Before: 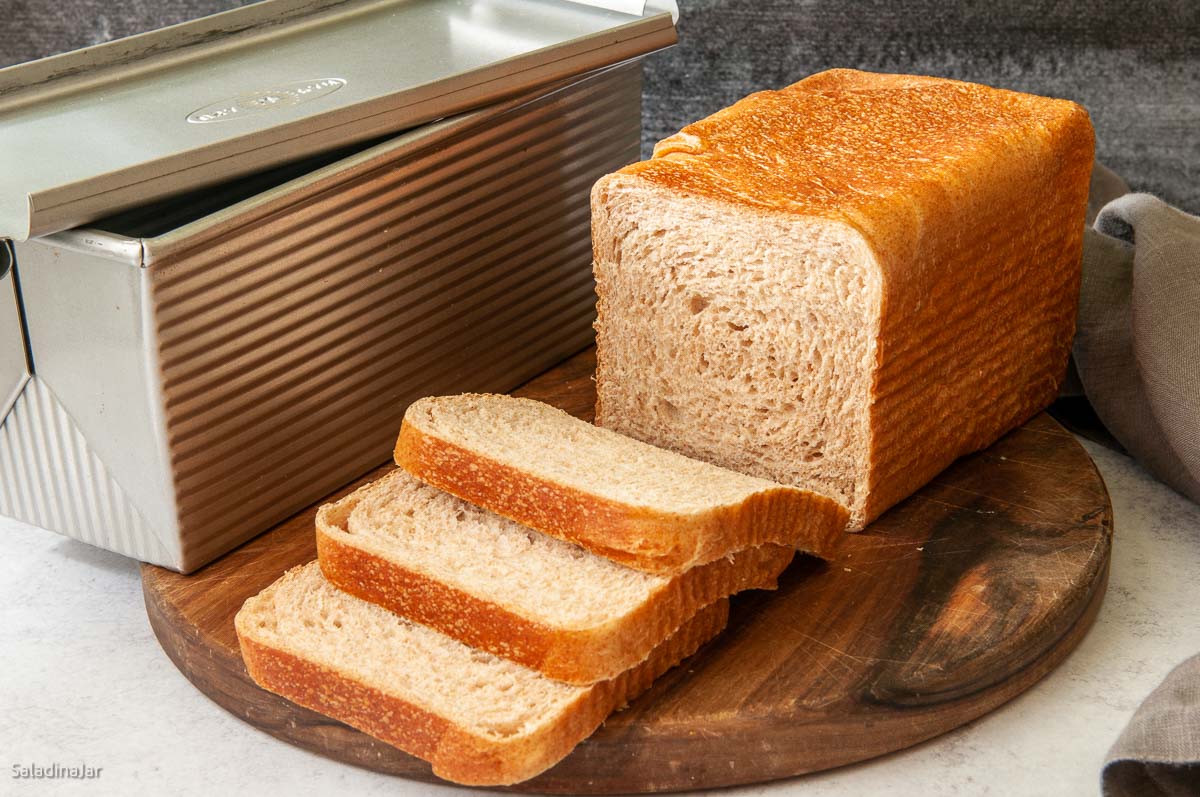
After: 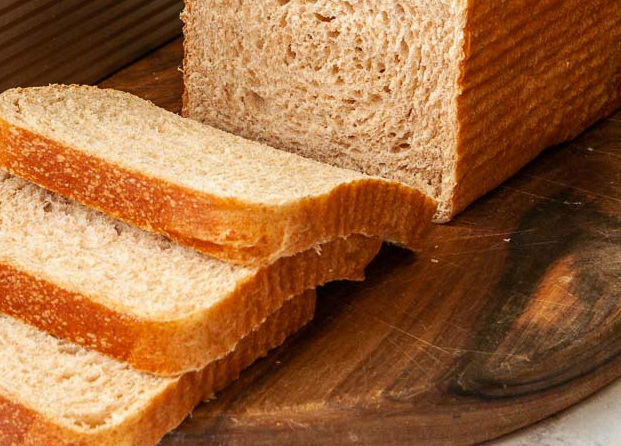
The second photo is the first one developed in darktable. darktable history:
haze removal: compatibility mode true, adaptive false
crop: left 34.479%, top 38.822%, right 13.718%, bottom 5.172%
